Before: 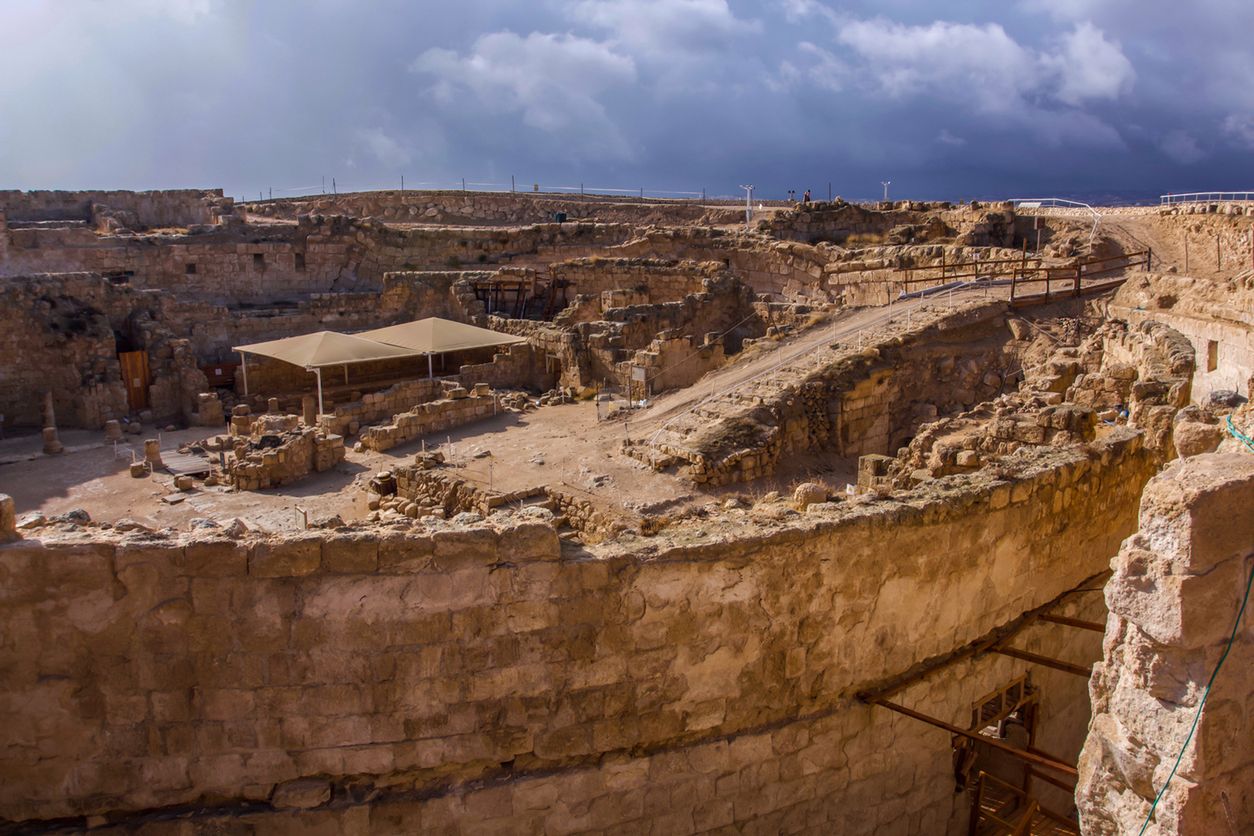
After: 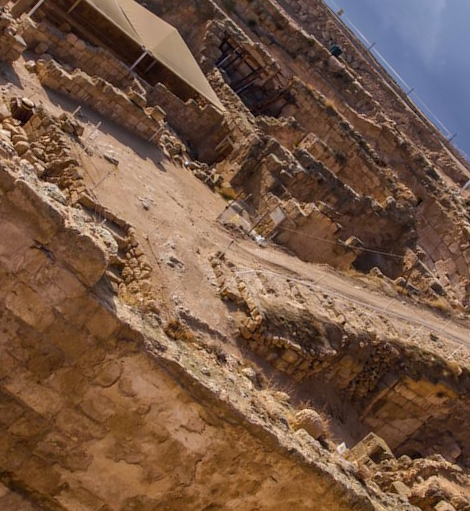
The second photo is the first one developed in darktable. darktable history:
crop and rotate: angle -45.96°, top 16.597%, right 0.84%, bottom 11.613%
